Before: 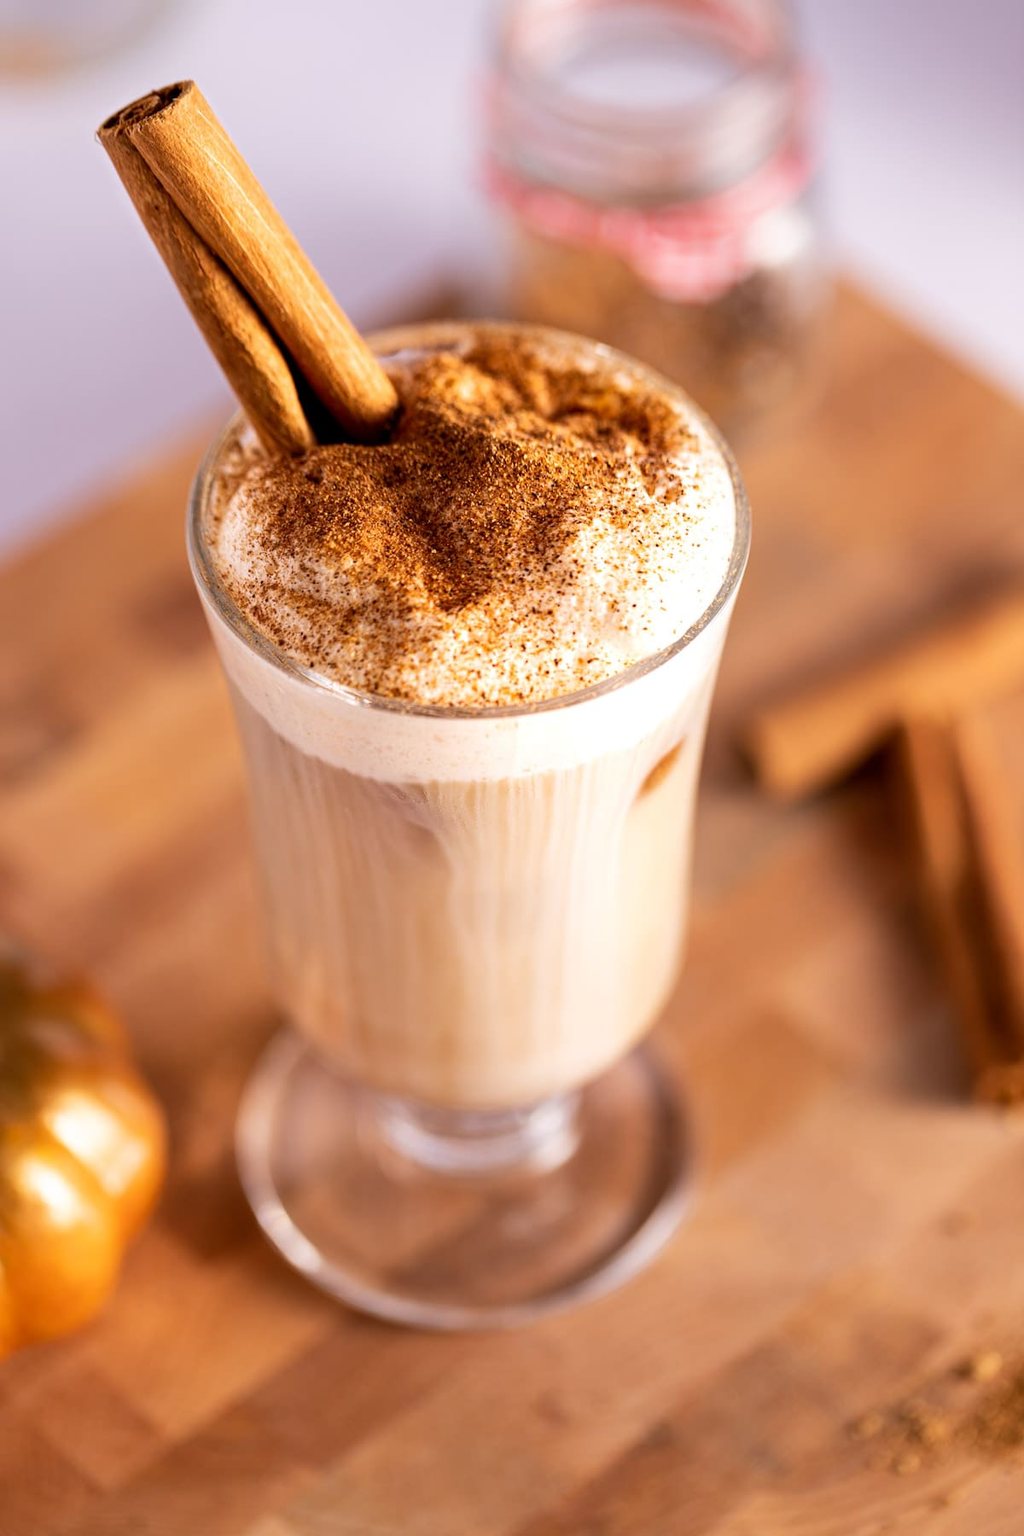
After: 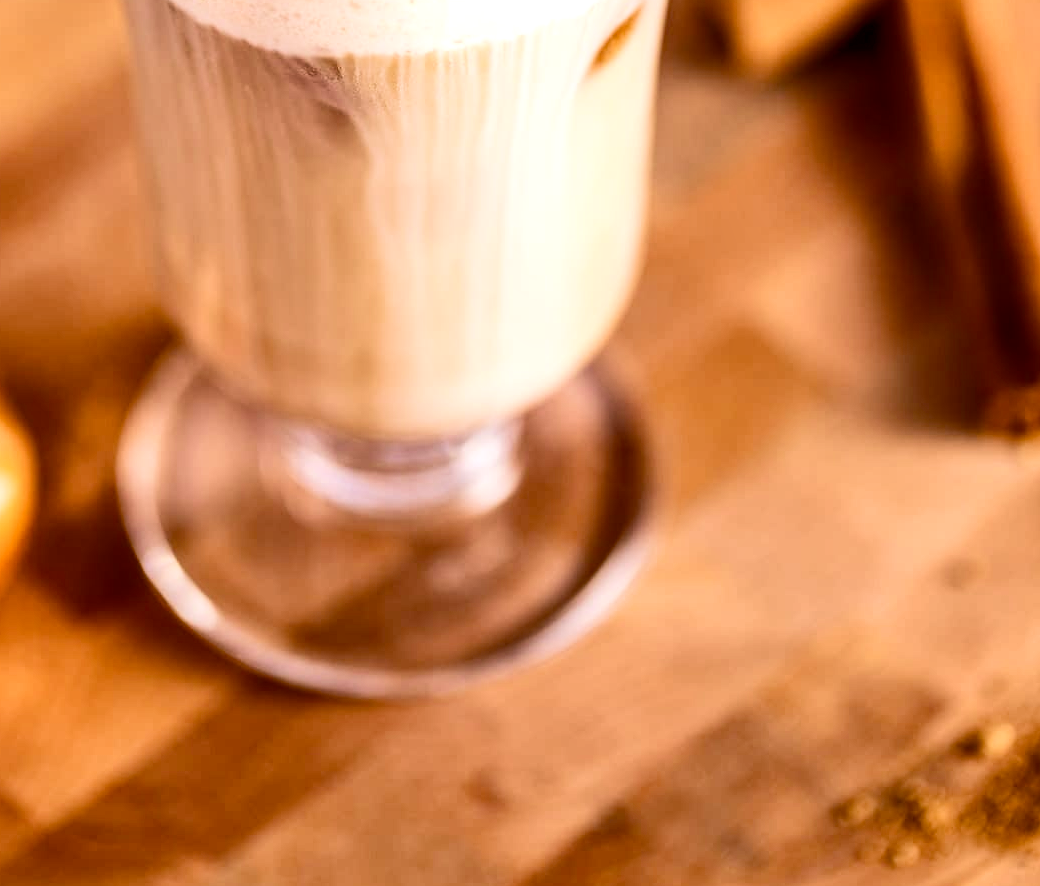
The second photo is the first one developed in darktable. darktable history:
contrast brightness saturation: contrast 0.274
shadows and highlights: shadows 31.66, highlights -32.57, soften with gaussian
crop and rotate: left 13.255%, top 47.847%, bottom 2.928%
velvia: on, module defaults
tone equalizer: edges refinement/feathering 500, mask exposure compensation -1.57 EV, preserve details no
color balance rgb: perceptual saturation grading › global saturation 45.544%, perceptual saturation grading › highlights -50.472%, perceptual saturation grading › shadows 30.08%
local contrast: on, module defaults
exposure: black level correction 0.001, exposure 0.016 EV, compensate highlight preservation false
